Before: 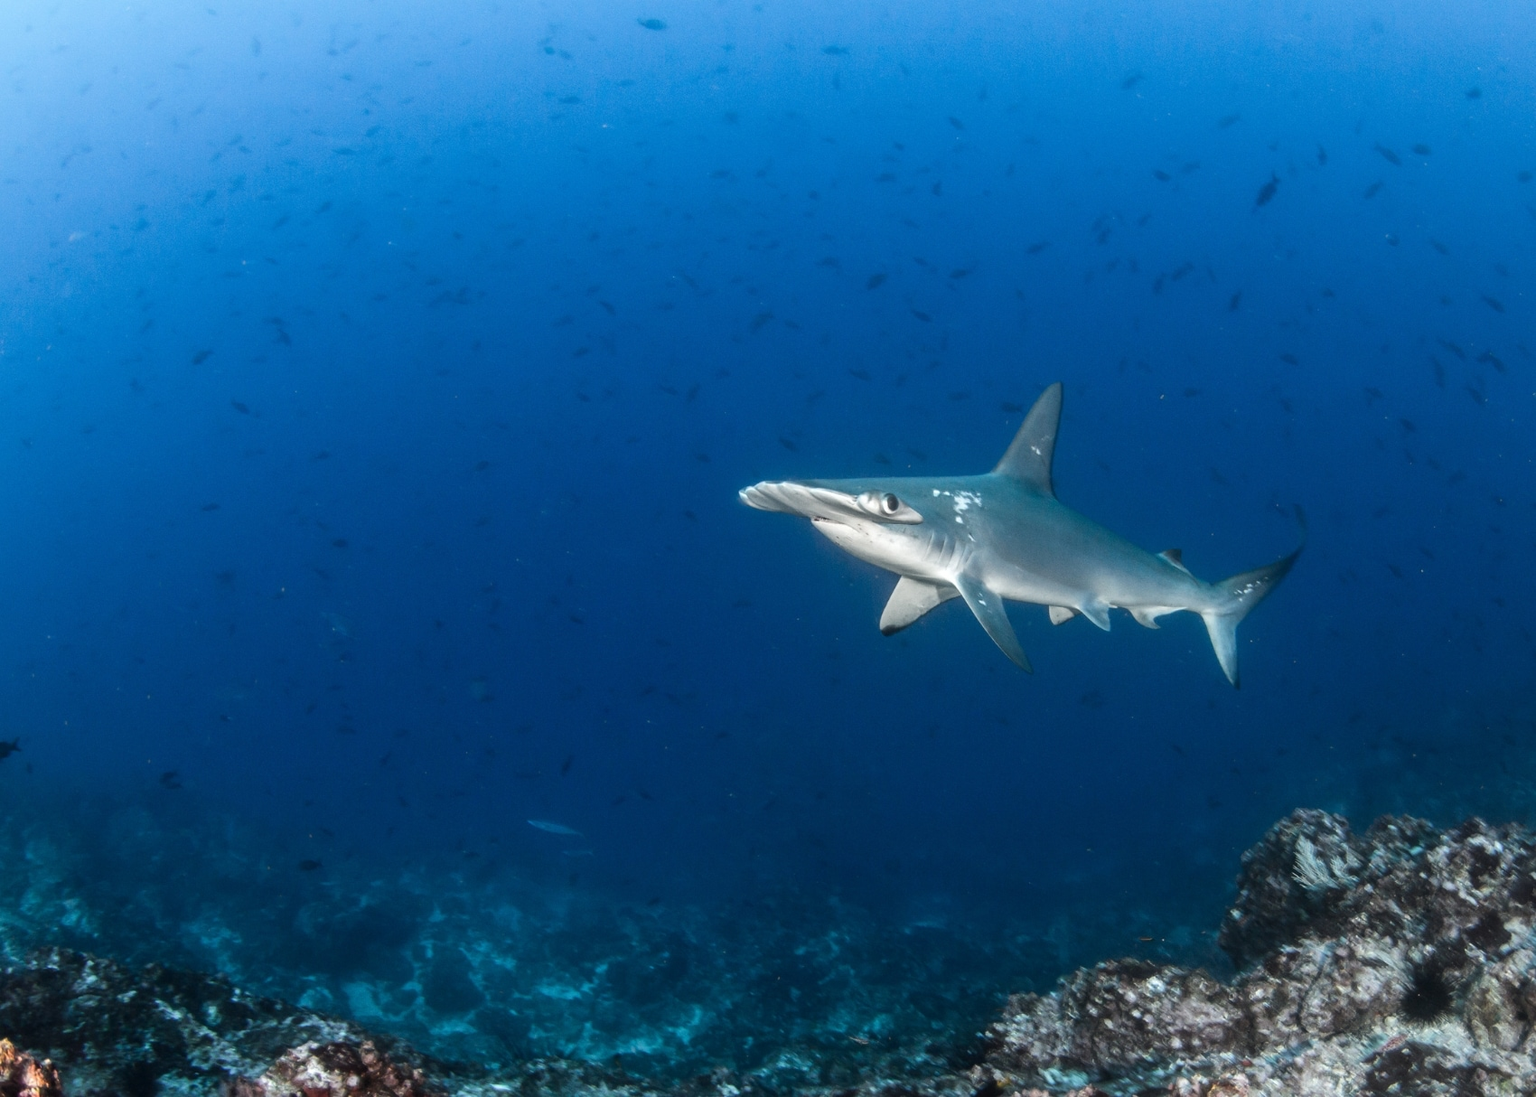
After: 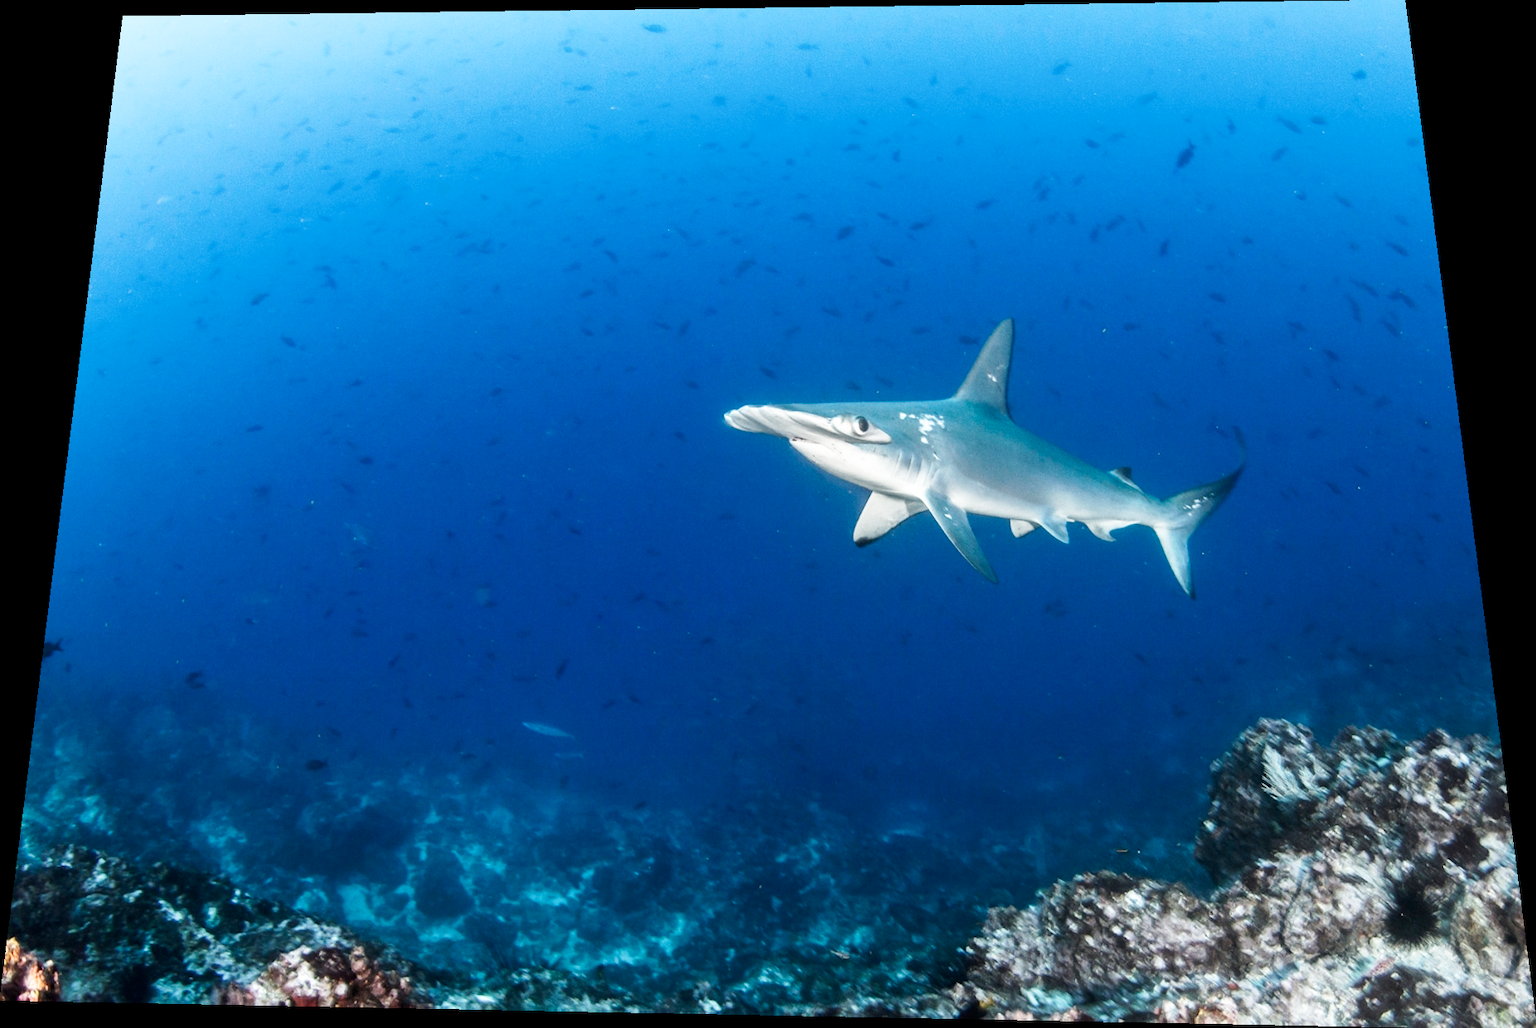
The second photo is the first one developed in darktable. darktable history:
rotate and perspective: rotation 0.128°, lens shift (vertical) -0.181, lens shift (horizontal) -0.044, shear 0.001, automatic cropping off
base curve: curves: ch0 [(0, 0) (0.005, 0.002) (0.15, 0.3) (0.4, 0.7) (0.75, 0.95) (1, 1)], preserve colors none
